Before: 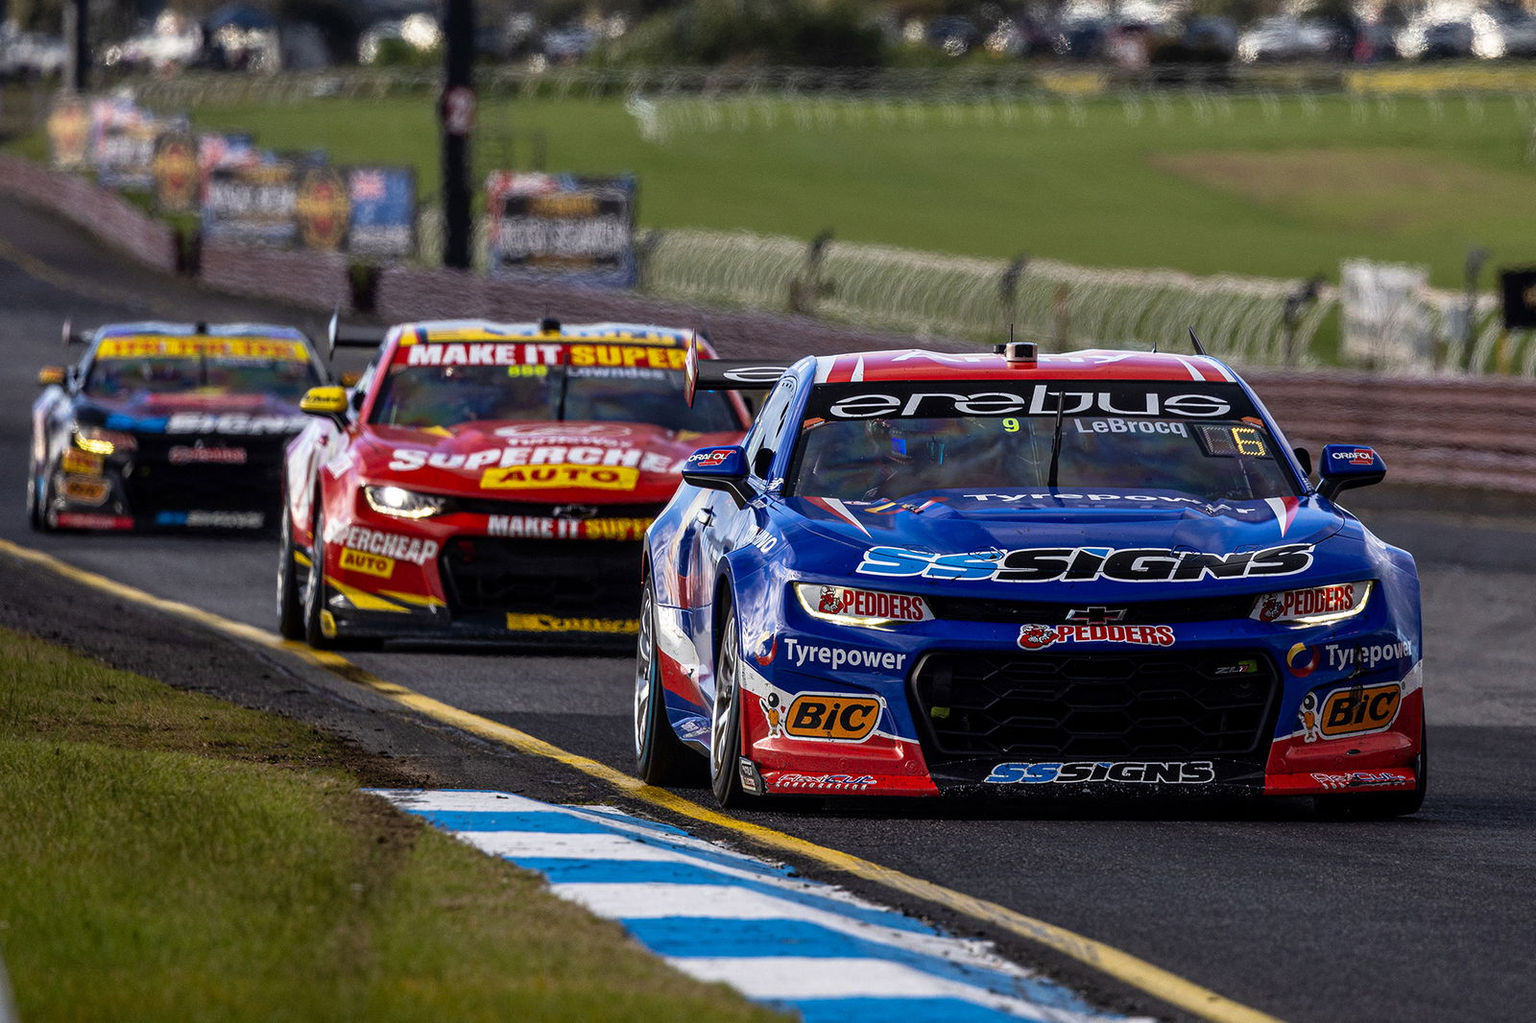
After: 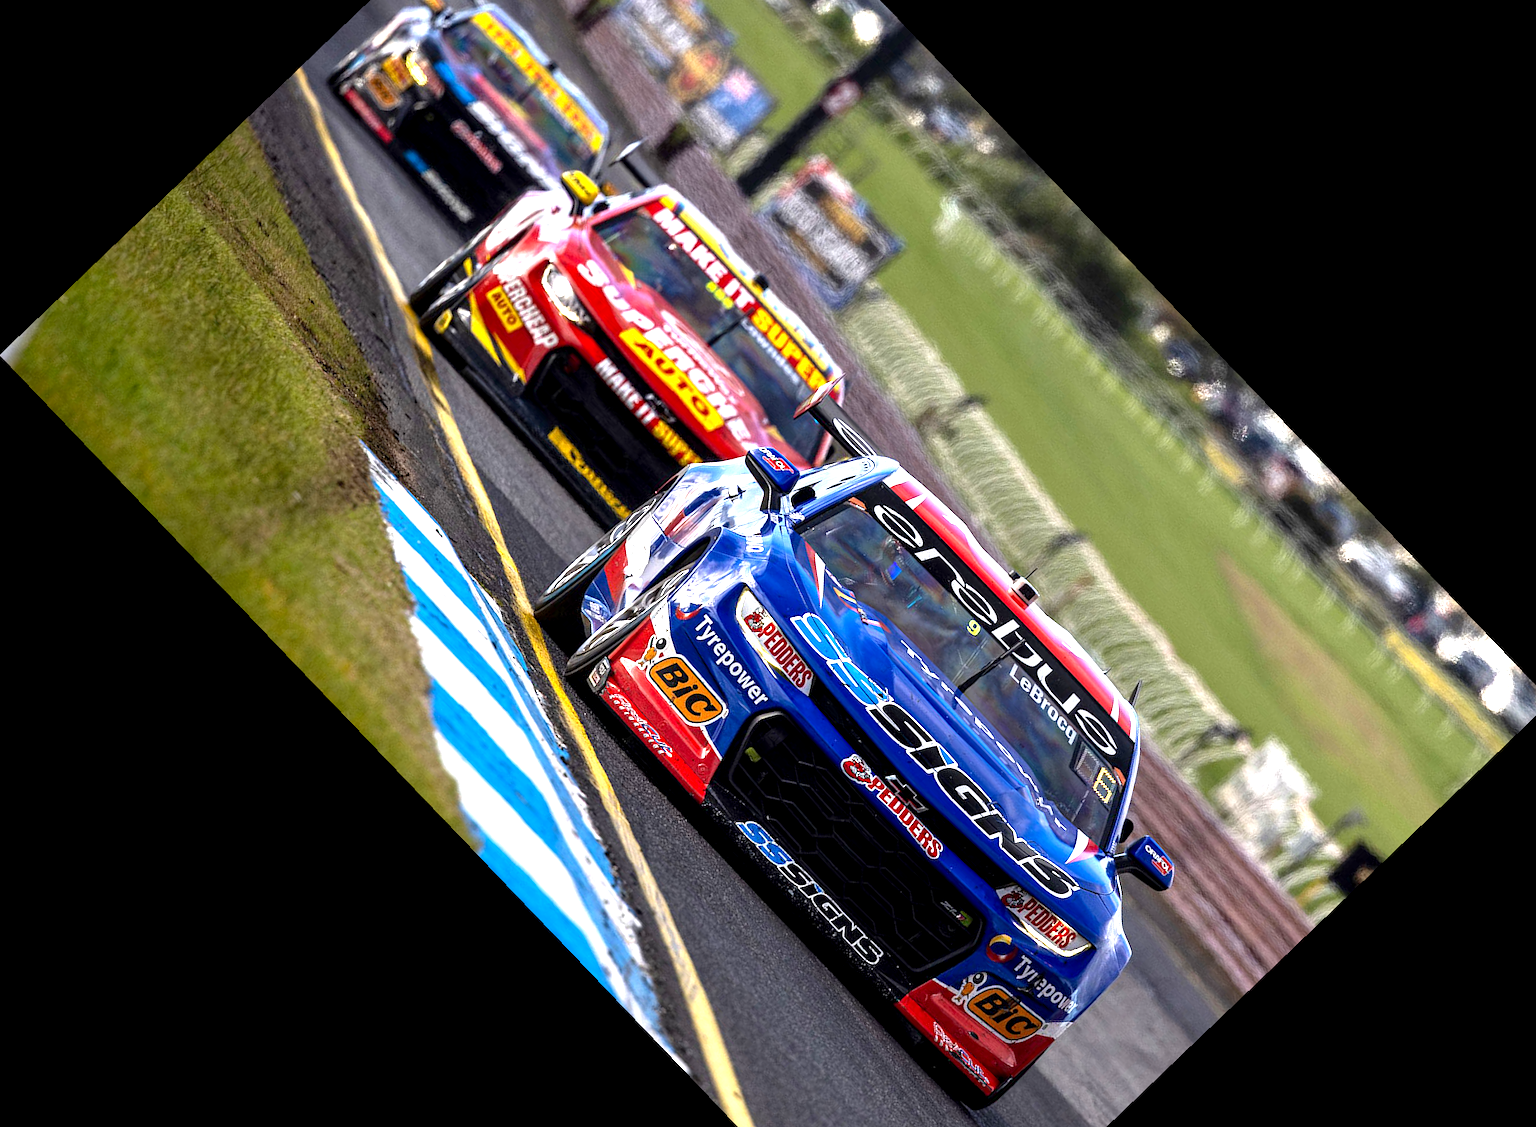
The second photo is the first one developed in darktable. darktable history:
exposure: black level correction 0.001, exposure 1.3 EV, compensate highlight preservation false
crop and rotate: angle -46.26°, top 16.234%, right 0.912%, bottom 11.704%
